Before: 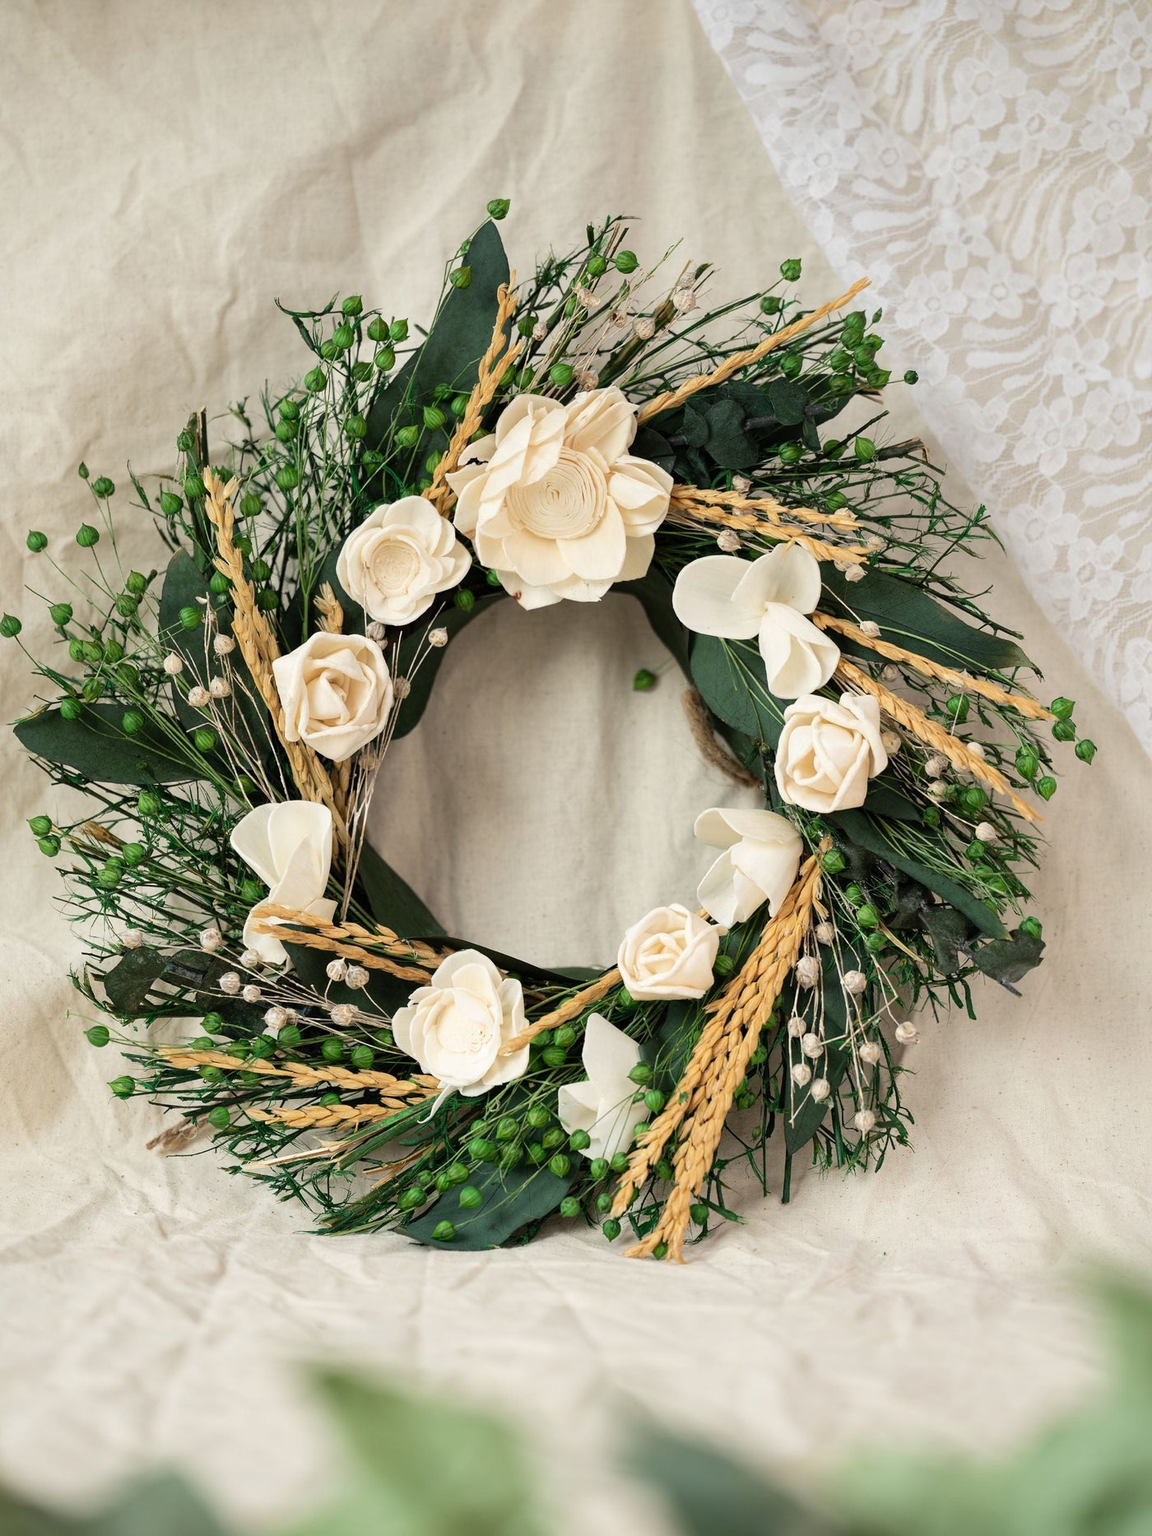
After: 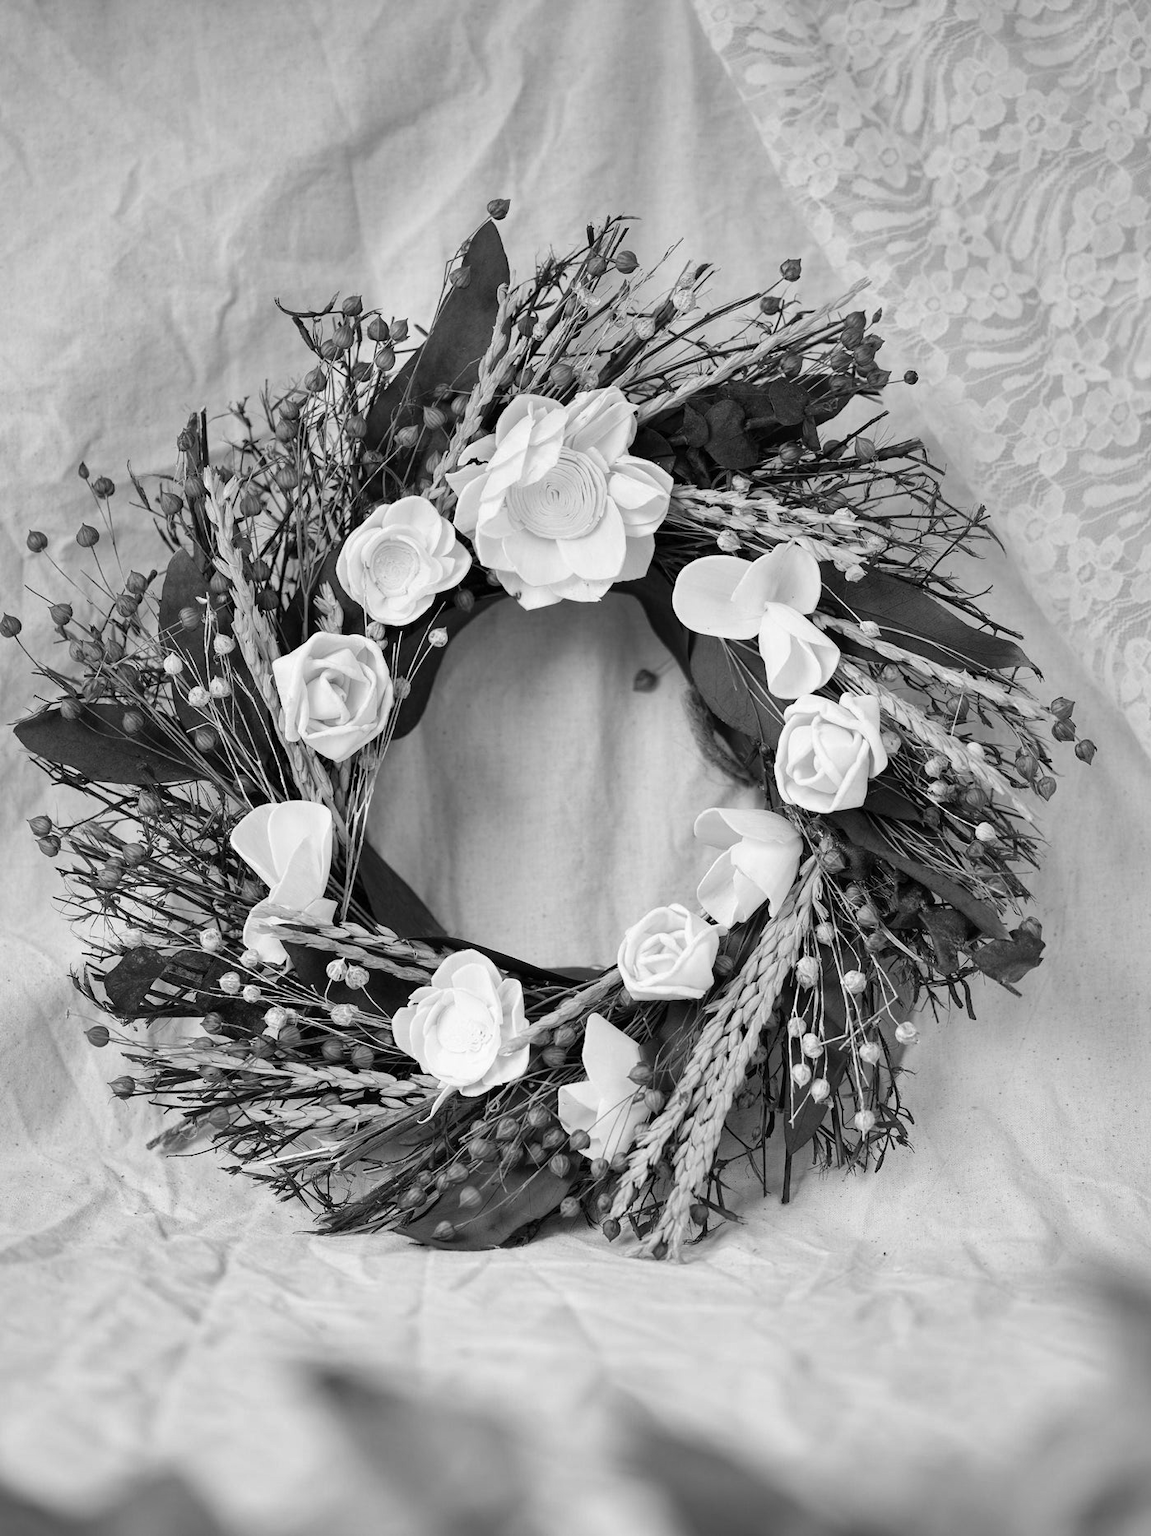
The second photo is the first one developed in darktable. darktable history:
shadows and highlights: low approximation 0.01, soften with gaussian
monochrome: on, module defaults
